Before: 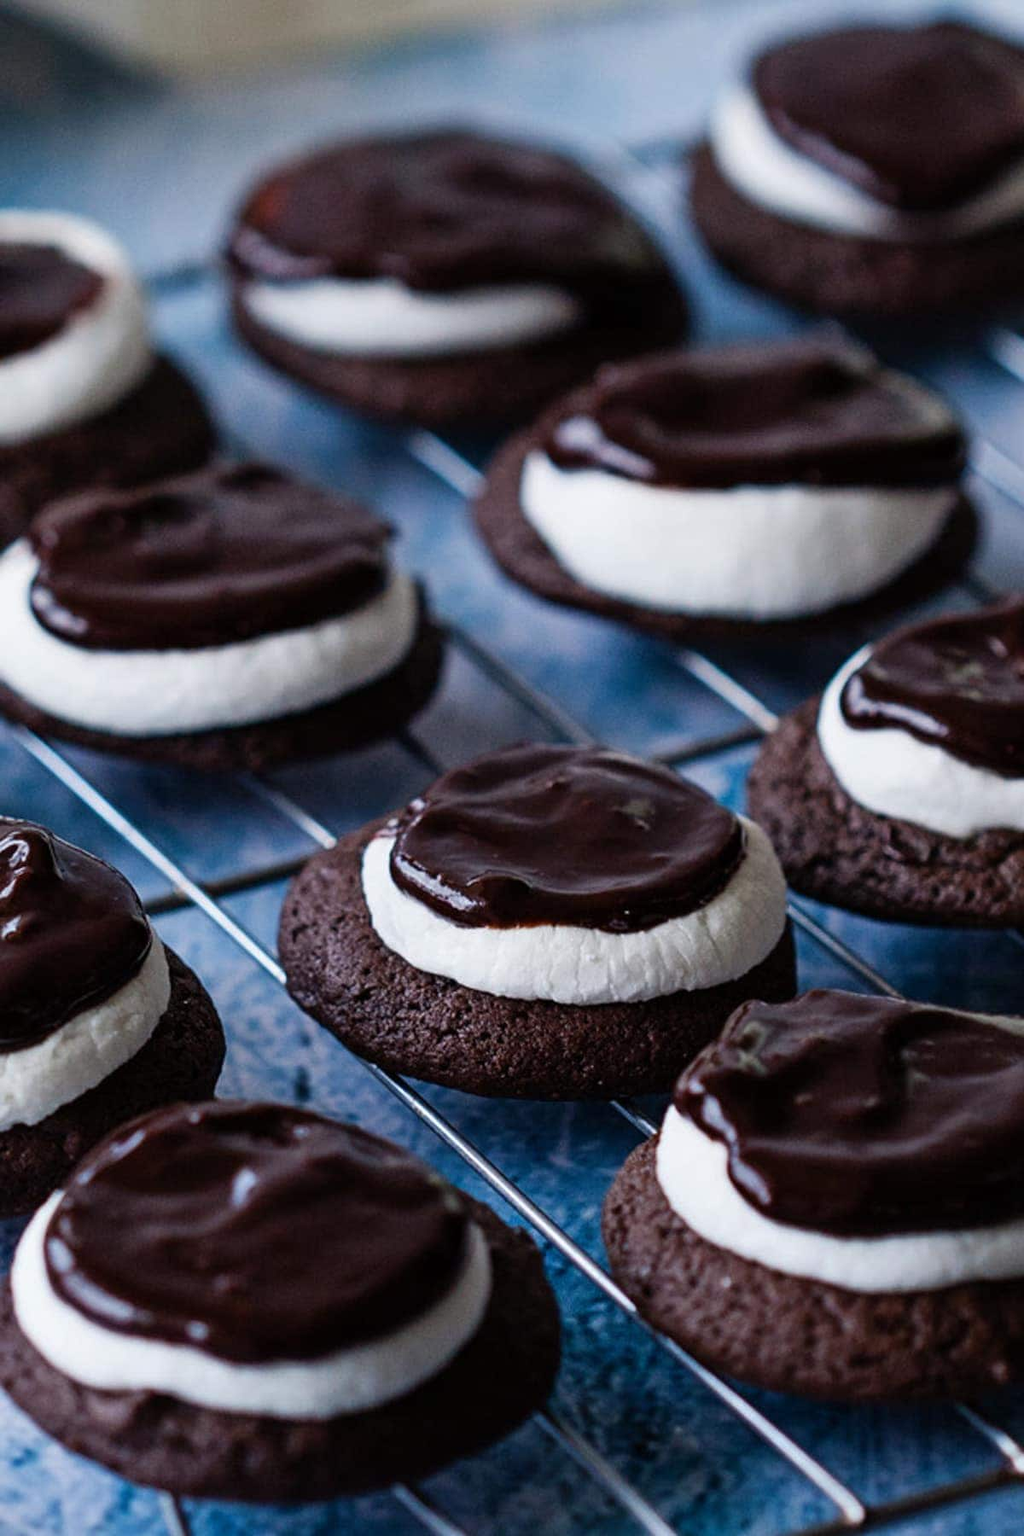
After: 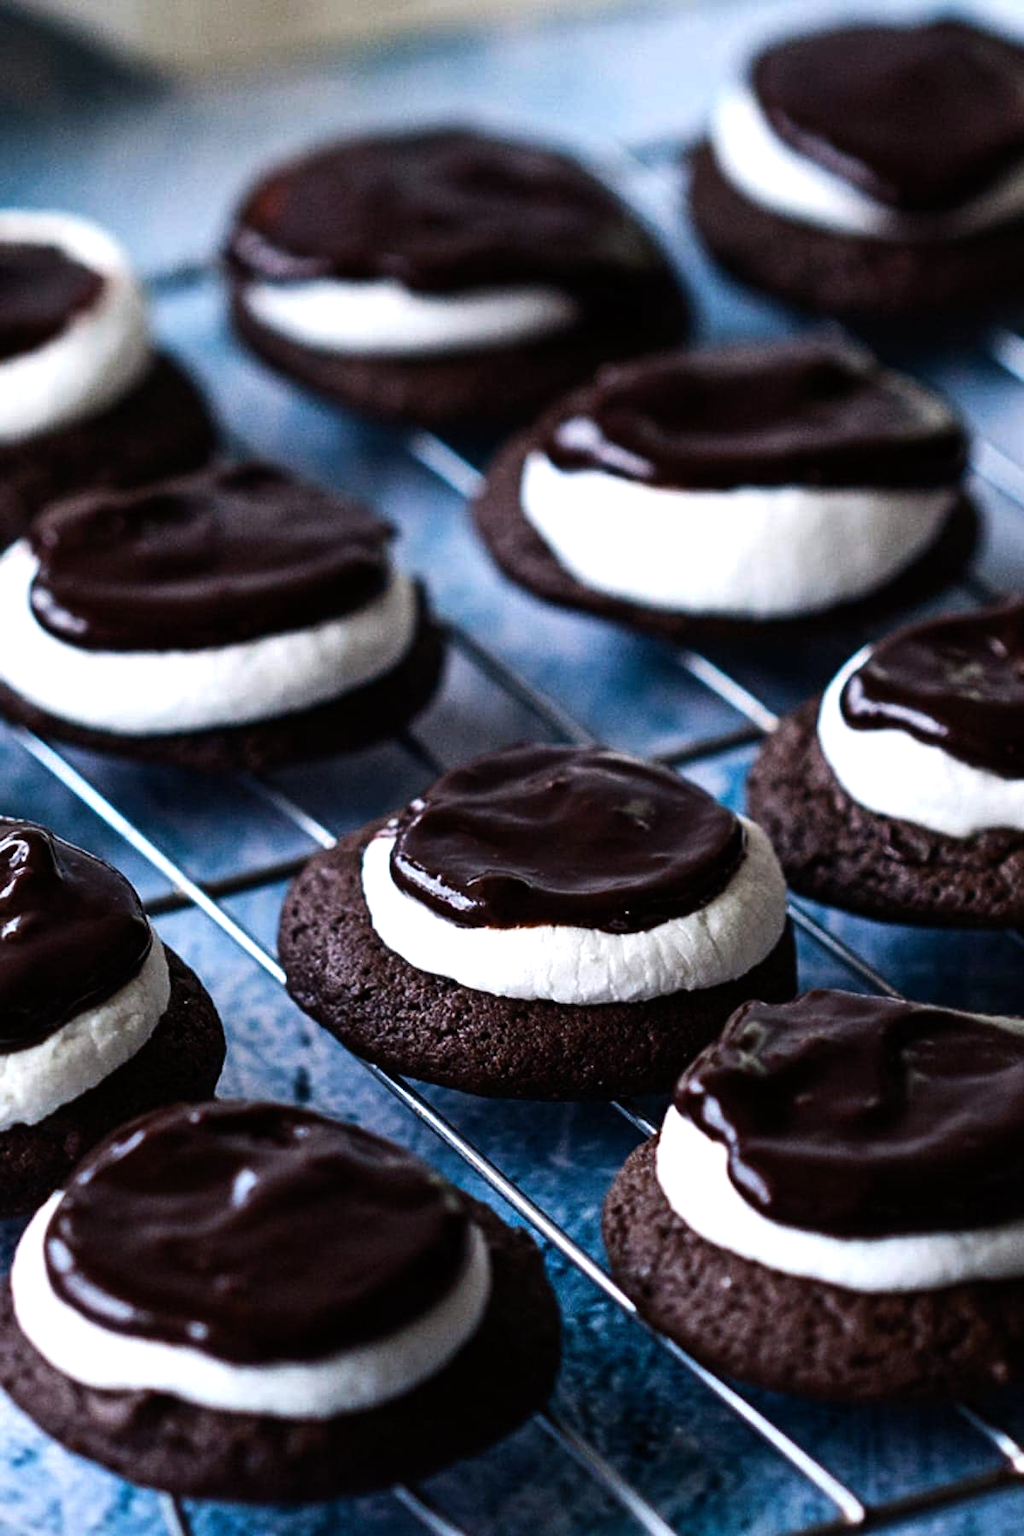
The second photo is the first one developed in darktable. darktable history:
tone equalizer: -8 EV -0.776 EV, -7 EV -0.68 EV, -6 EV -0.635 EV, -5 EV -0.411 EV, -3 EV 0.396 EV, -2 EV 0.6 EV, -1 EV 0.678 EV, +0 EV 0.776 EV, edges refinement/feathering 500, mask exposure compensation -1.57 EV, preserve details no
